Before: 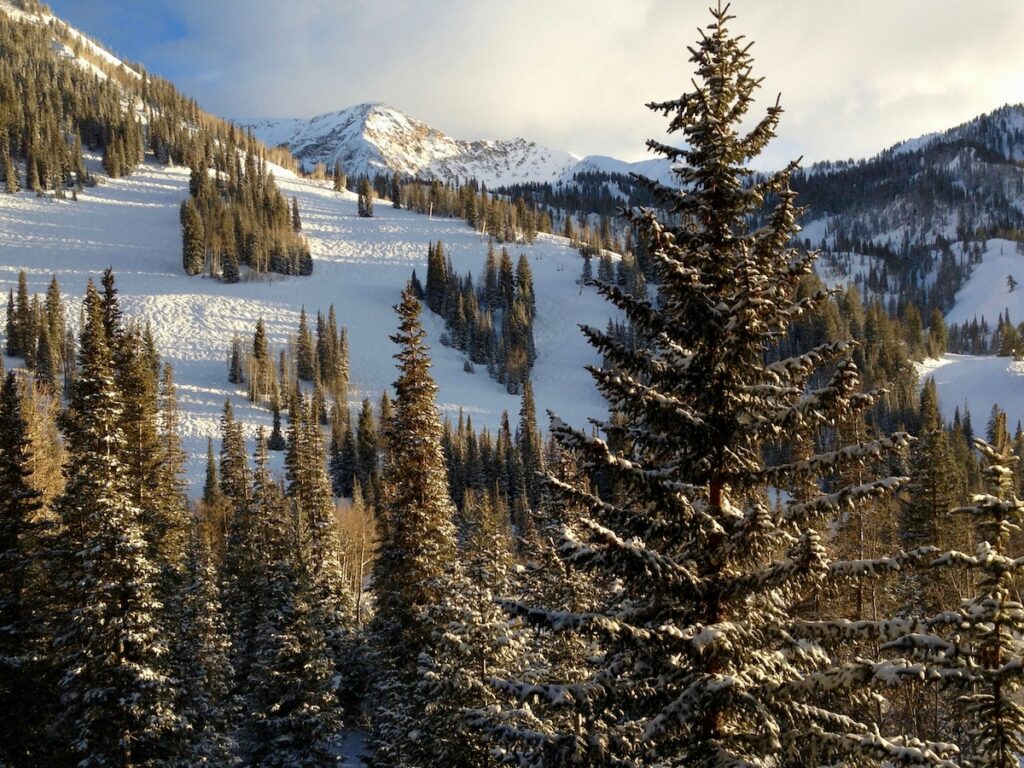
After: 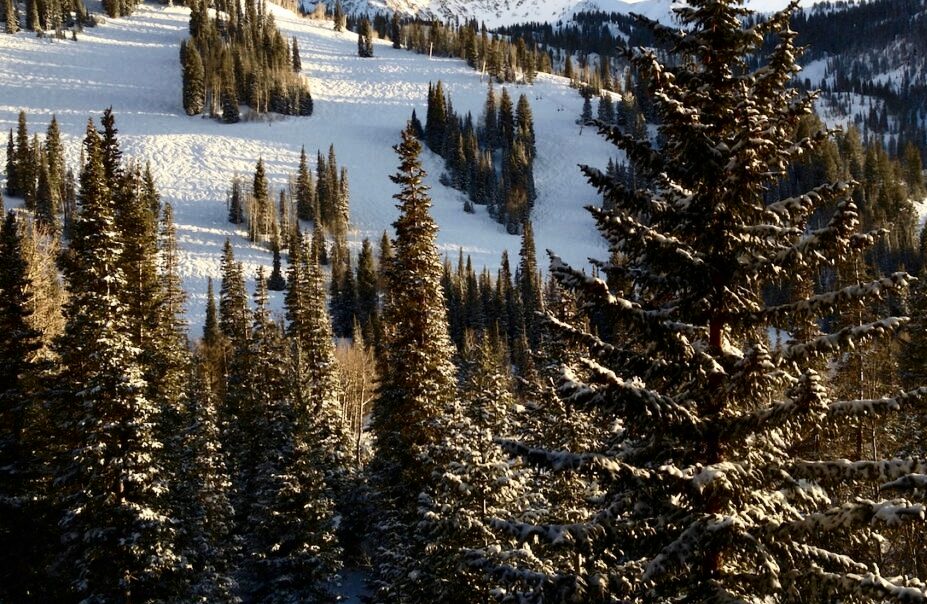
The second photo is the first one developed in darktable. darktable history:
crop: top 20.916%, right 9.437%, bottom 0.316%
contrast brightness saturation: contrast 0.28
